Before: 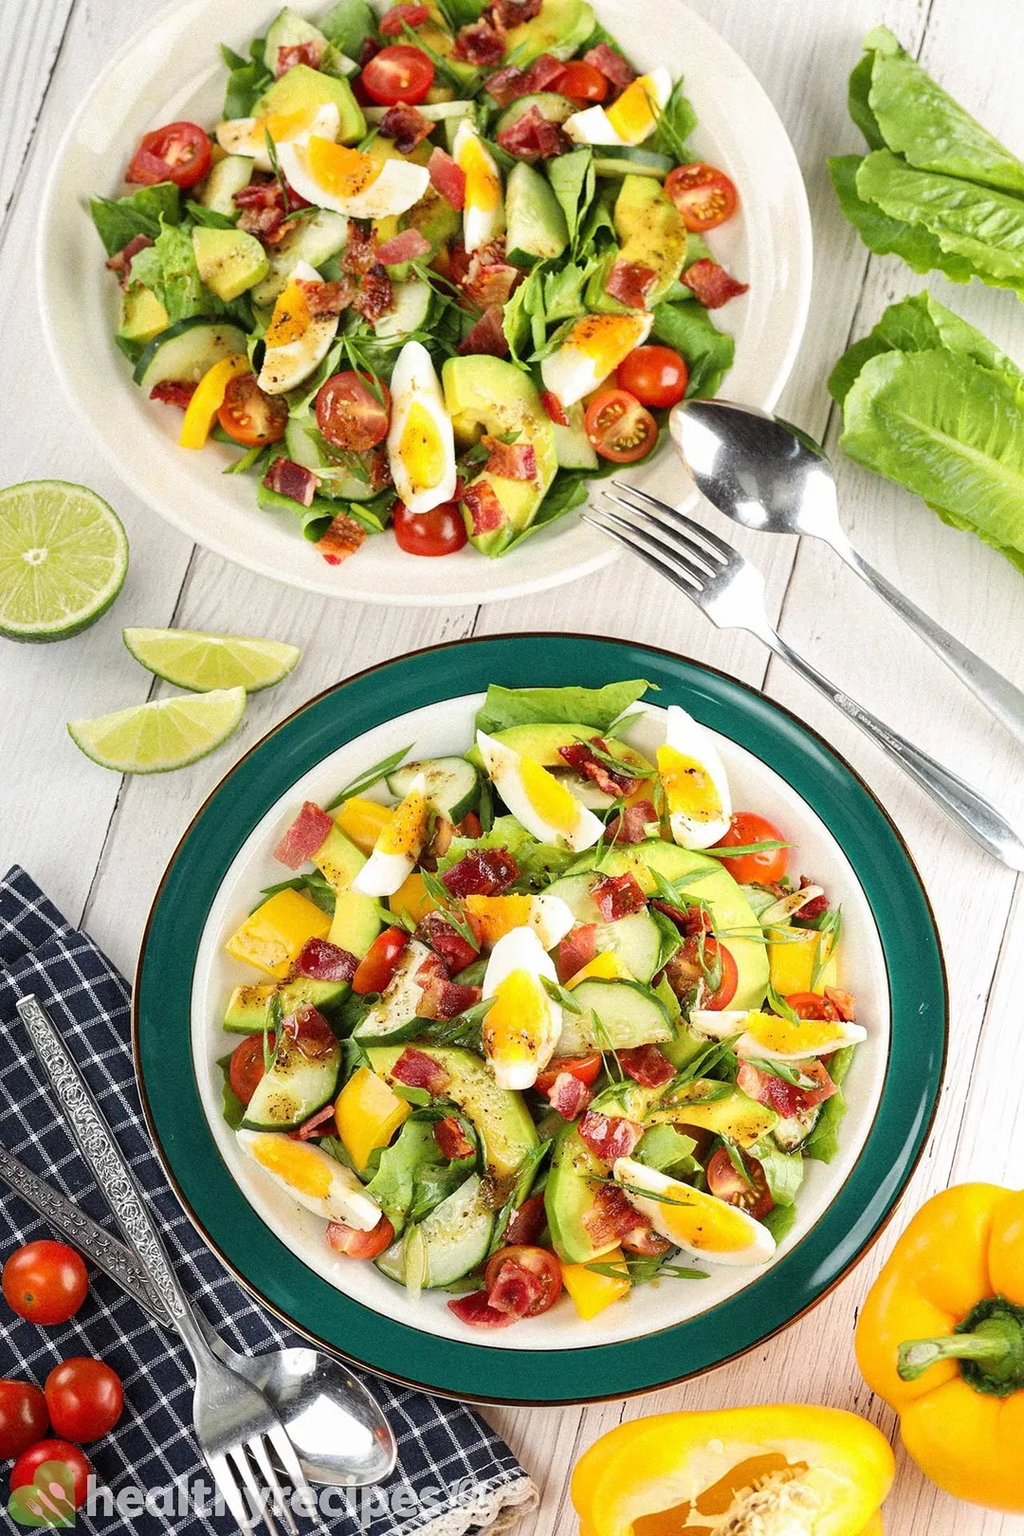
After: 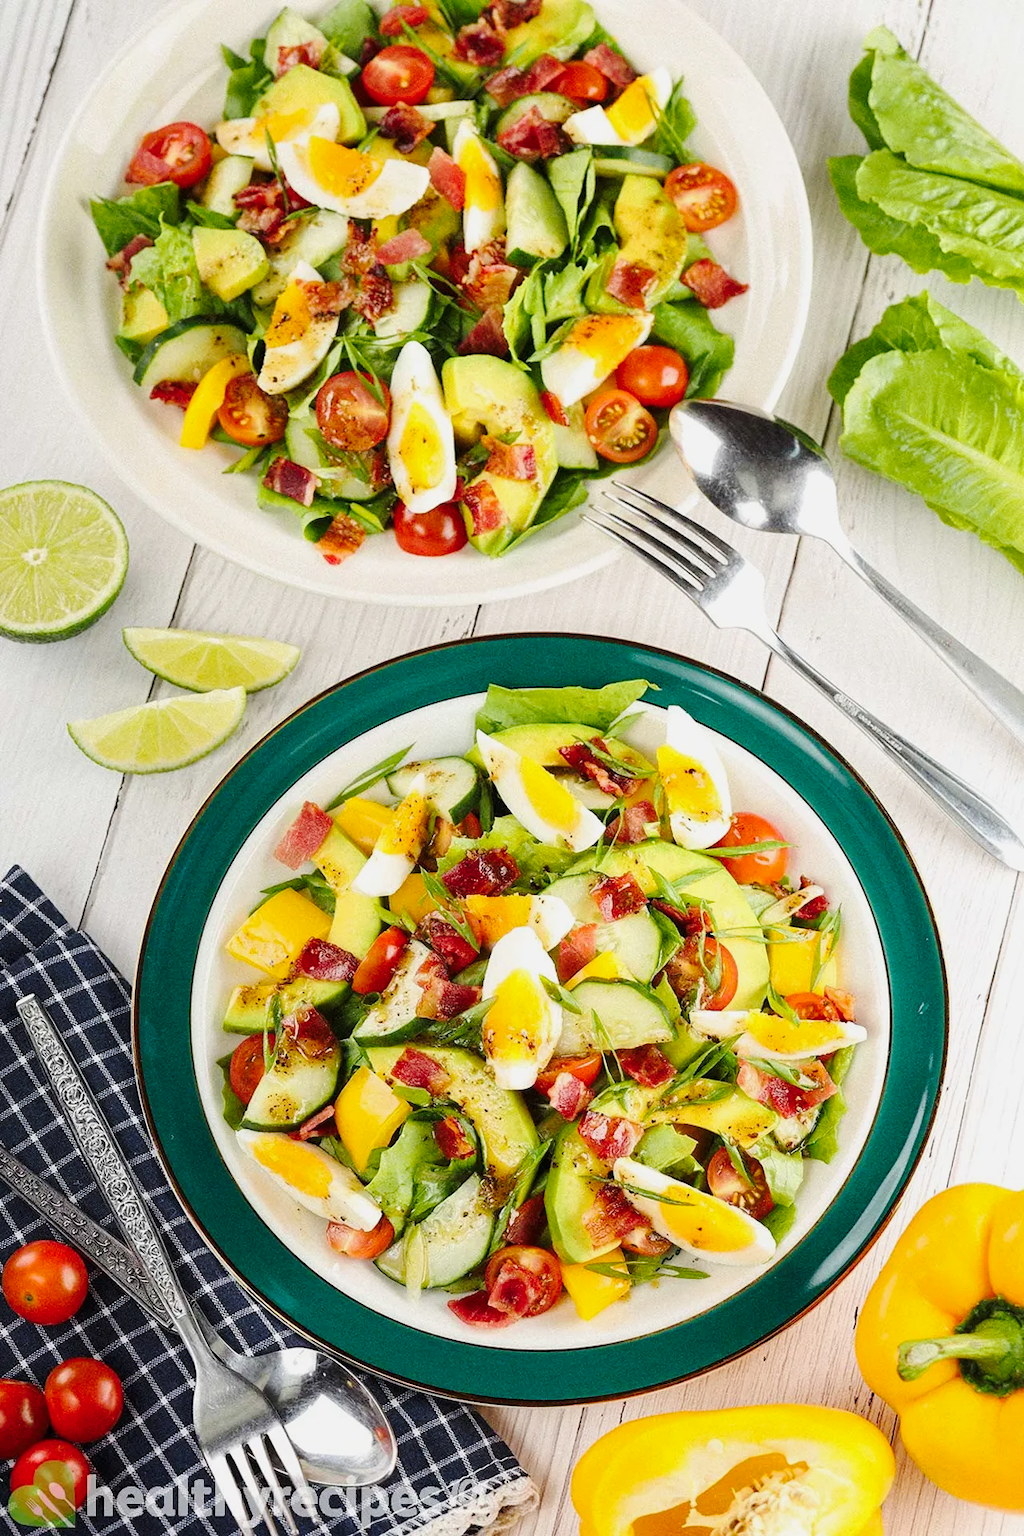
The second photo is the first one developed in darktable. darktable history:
color balance rgb: power › hue 62.29°, perceptual saturation grading › global saturation 0.187%, global vibrance 20%
tone curve: curves: ch0 [(0, 0) (0.23, 0.205) (0.486, 0.52) (0.822, 0.825) (0.994, 0.955)]; ch1 [(0, 0) (0.226, 0.261) (0.379, 0.442) (0.469, 0.472) (0.495, 0.495) (0.514, 0.504) (0.561, 0.568) (0.59, 0.612) (1, 1)]; ch2 [(0, 0) (0.269, 0.299) (0.459, 0.441) (0.498, 0.499) (0.523, 0.52) (0.586, 0.569) (0.635, 0.617) (0.659, 0.681) (0.718, 0.764) (1, 1)], preserve colors none
